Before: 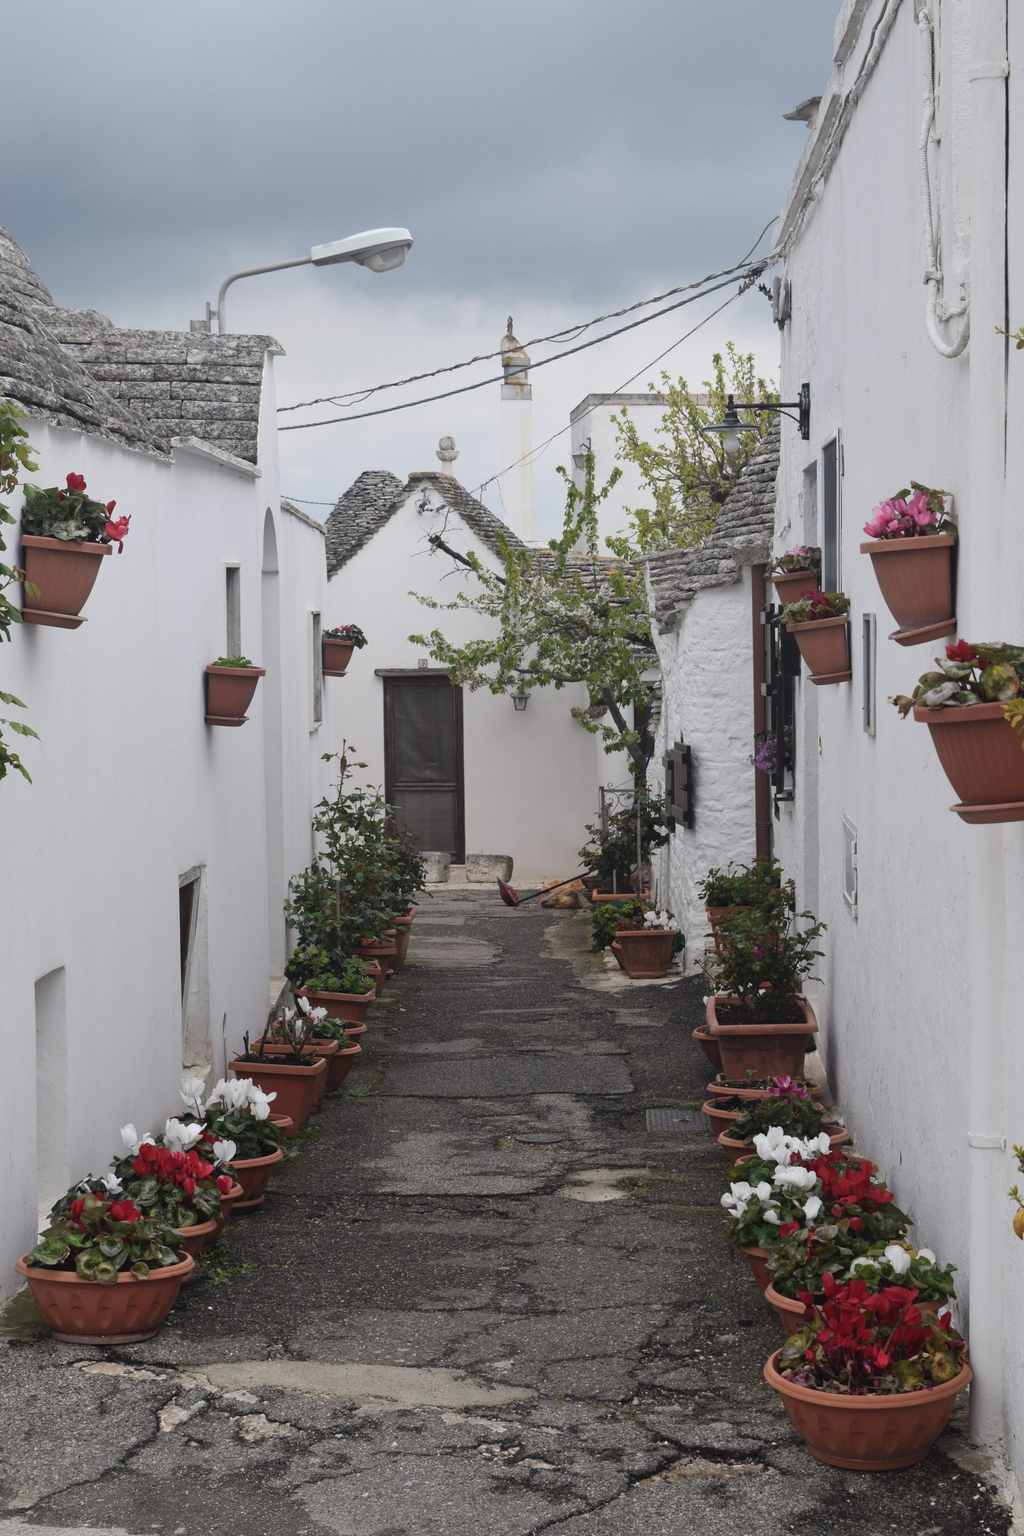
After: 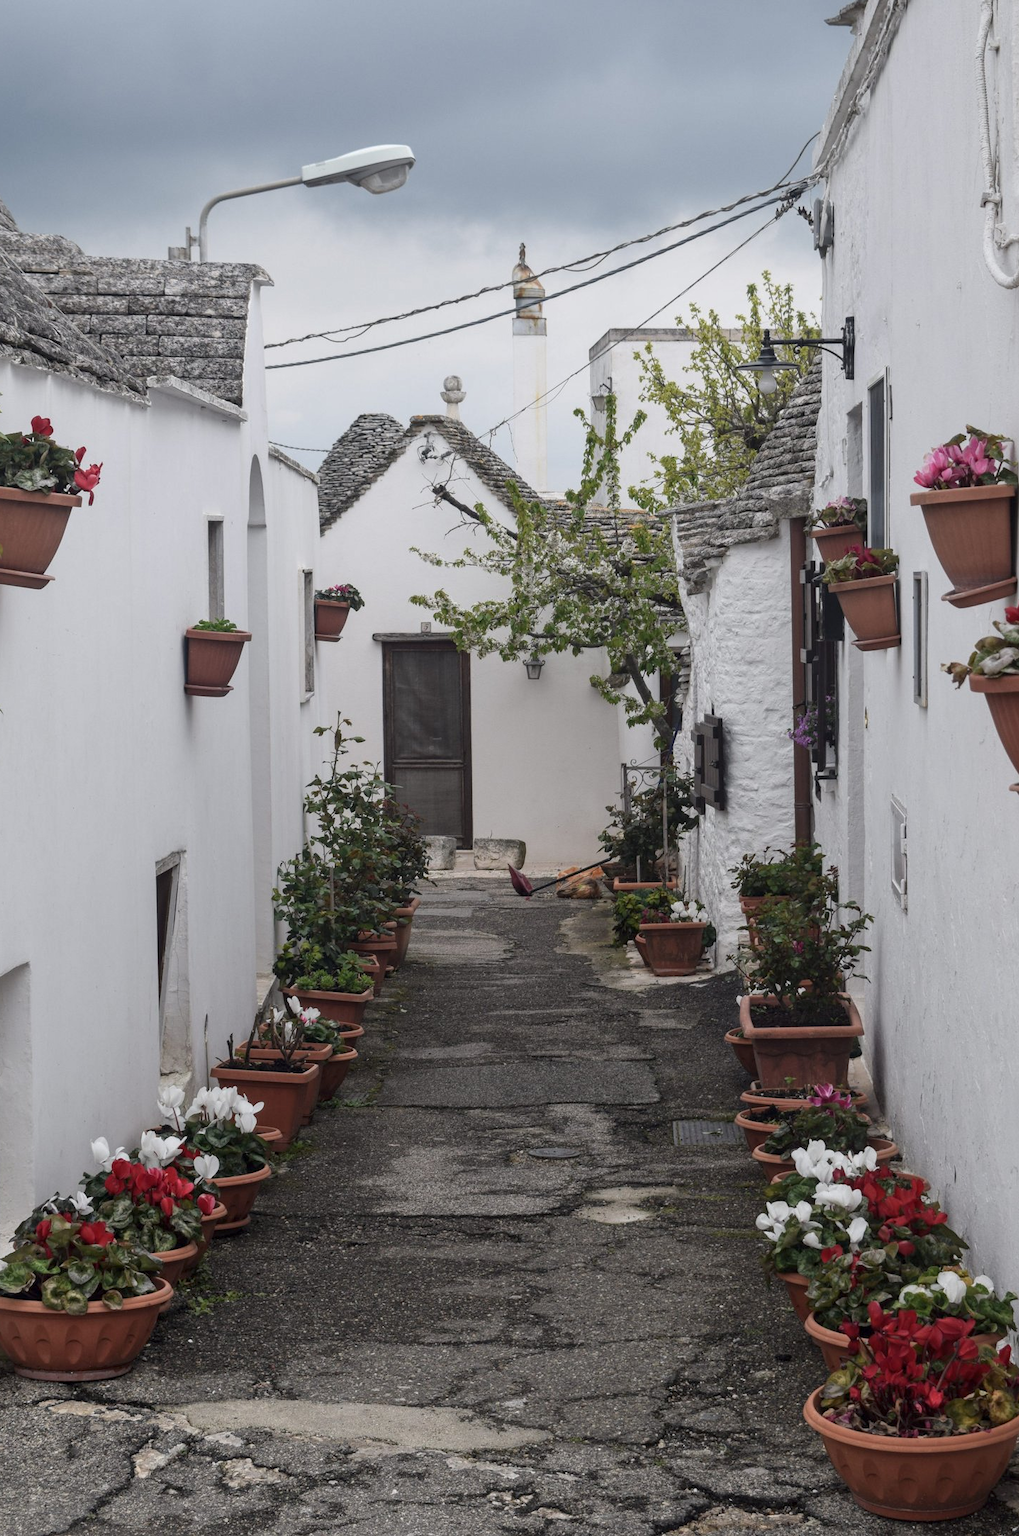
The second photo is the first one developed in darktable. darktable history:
local contrast: on, module defaults
crop: left 3.752%, top 6.354%, right 6.372%, bottom 3.33%
